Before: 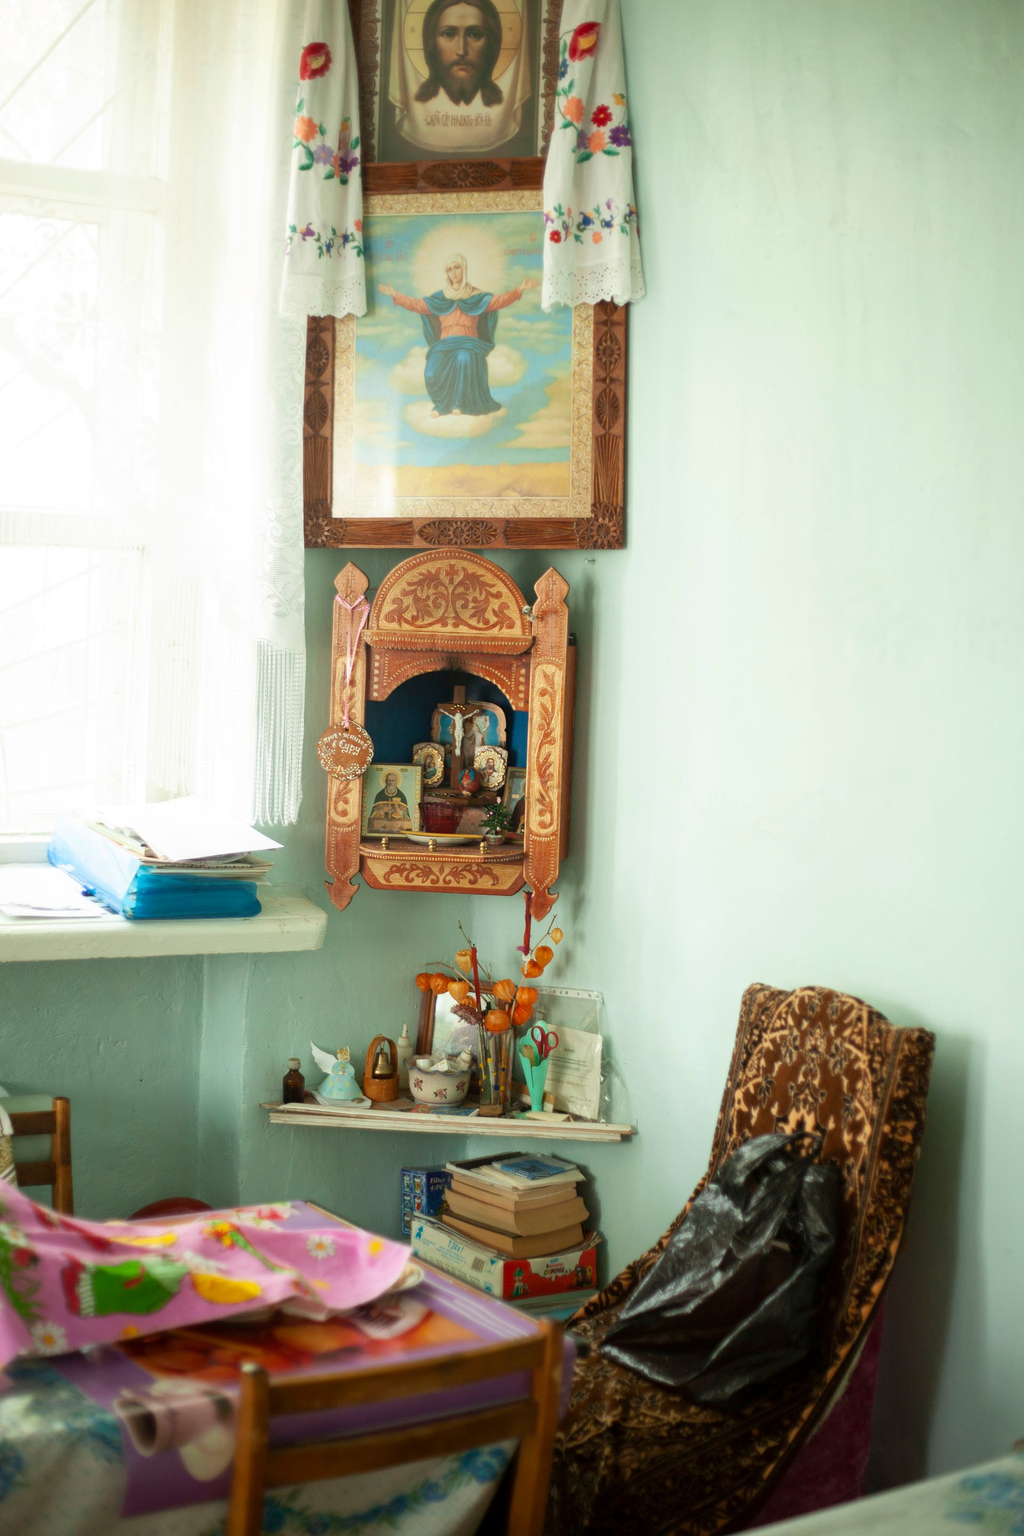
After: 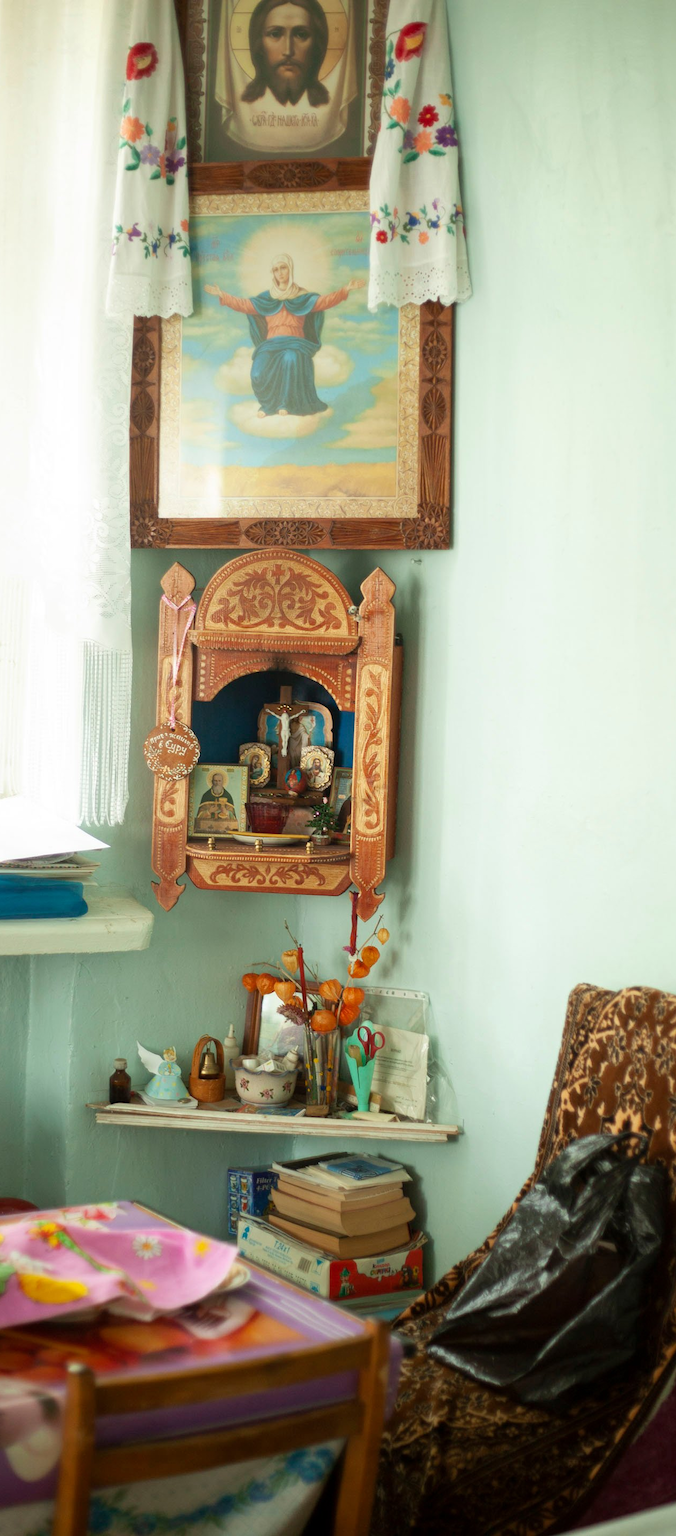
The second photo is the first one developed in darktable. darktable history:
crop: left 16.994%, right 16.951%
